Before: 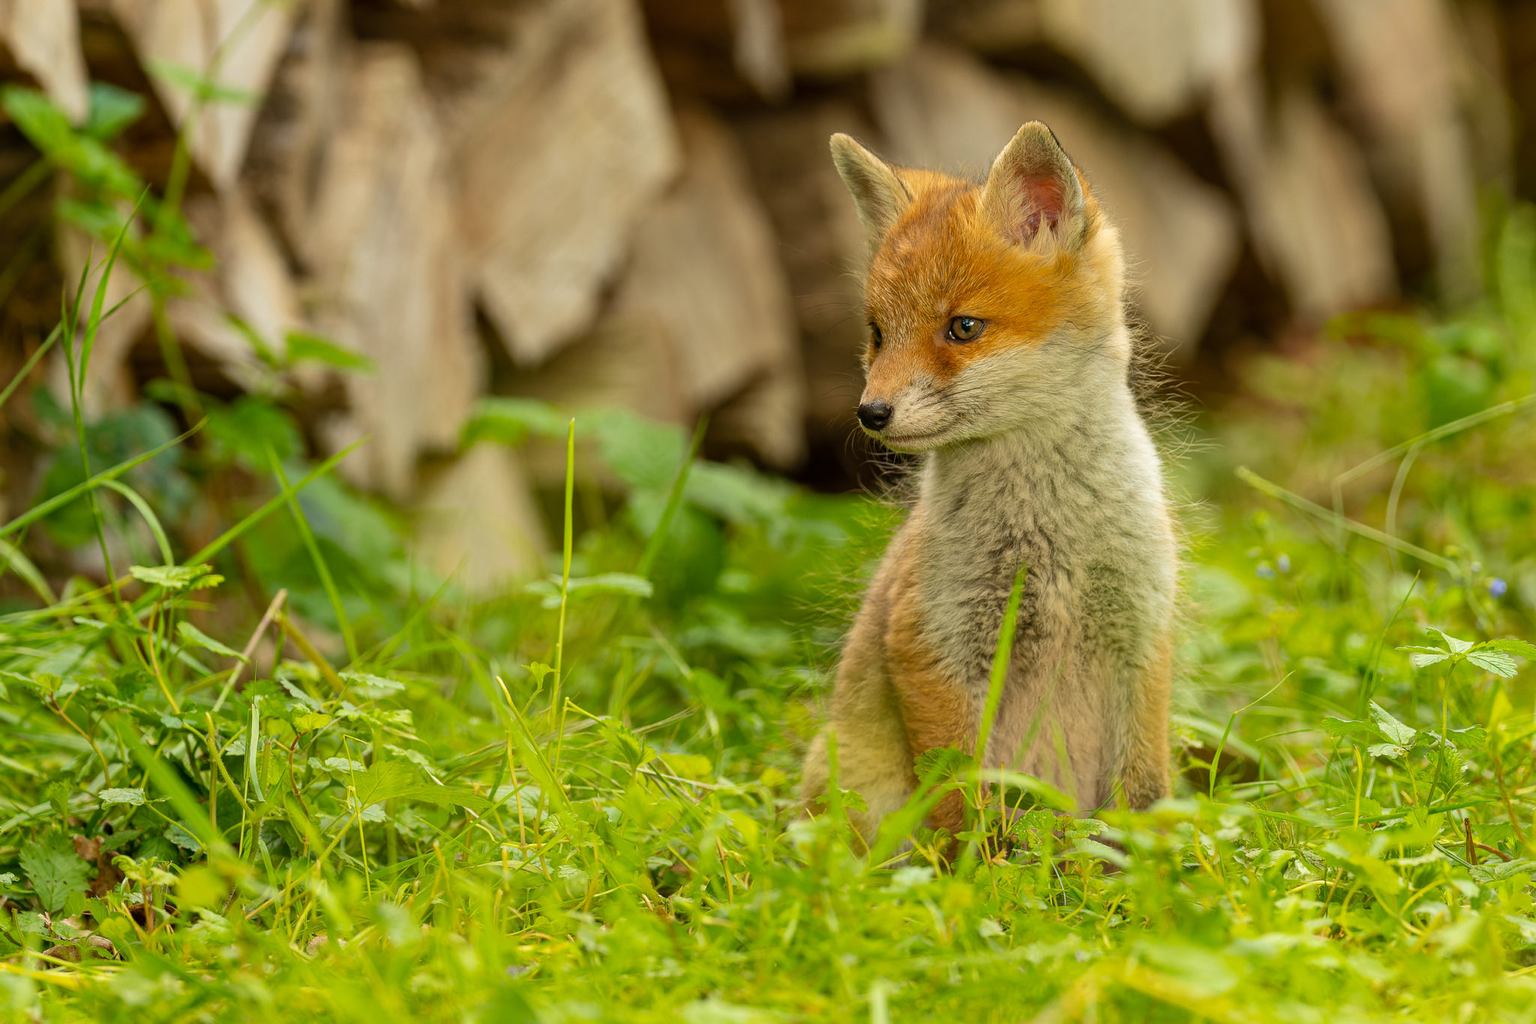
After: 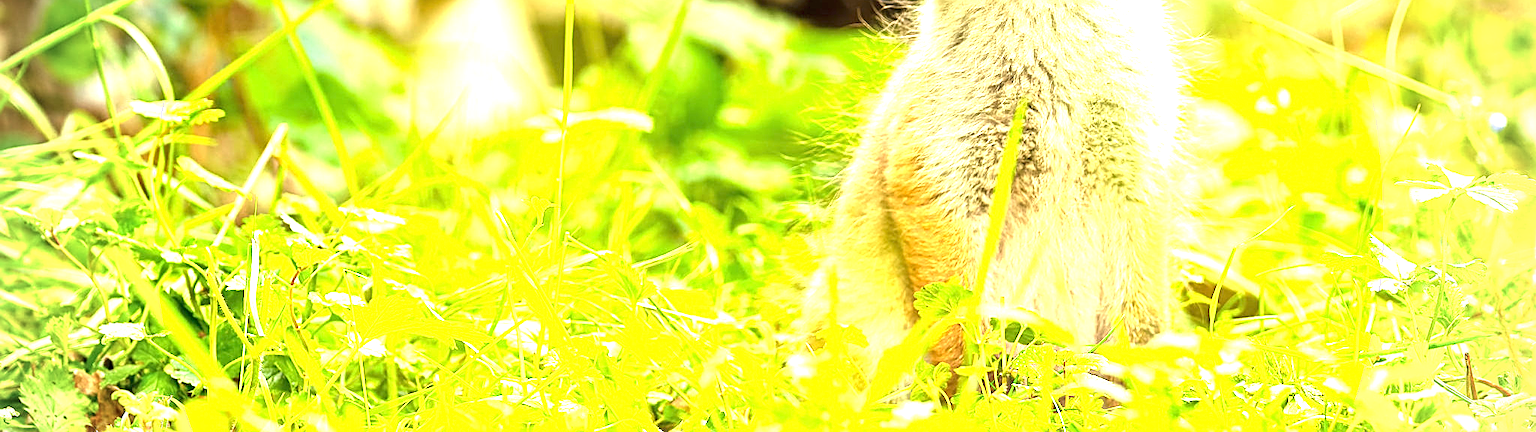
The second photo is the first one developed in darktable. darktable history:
sharpen: amount 0.741
crop: top 45.488%, bottom 12.26%
exposure: black level correction 0, exposure 2.321 EV, compensate highlight preservation false
vignetting: fall-off radius 64.16%, unbound false
